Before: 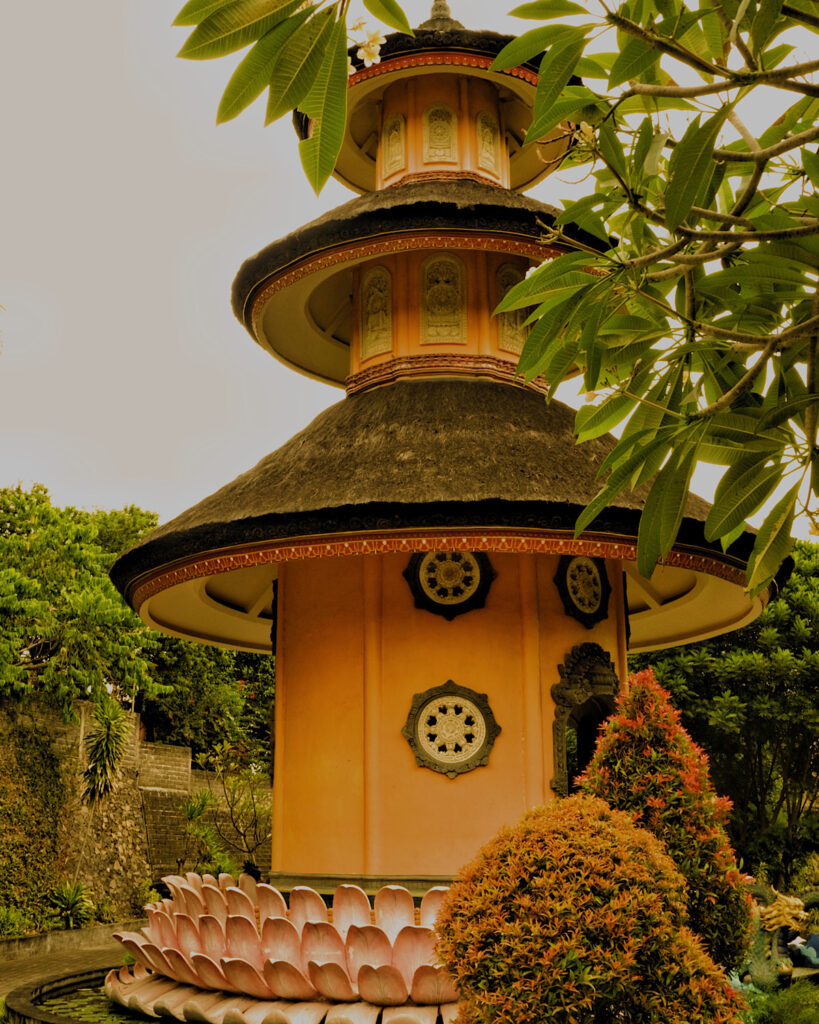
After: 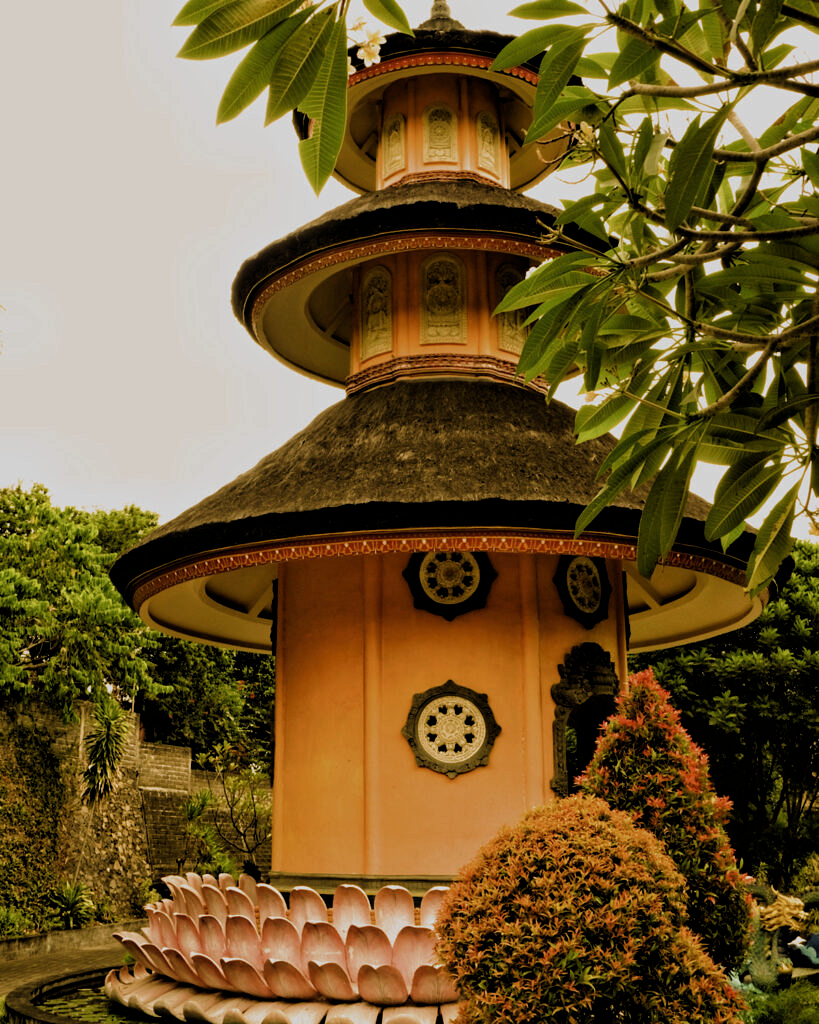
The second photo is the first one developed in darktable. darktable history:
filmic rgb: black relative exposure -8.3 EV, white relative exposure 2.2 EV, target white luminance 99.996%, hardness 7.18, latitude 74.24%, contrast 1.315, highlights saturation mix -2.63%, shadows ↔ highlights balance 29.69%
tone equalizer: edges refinement/feathering 500, mask exposure compensation -1.57 EV, preserve details no
